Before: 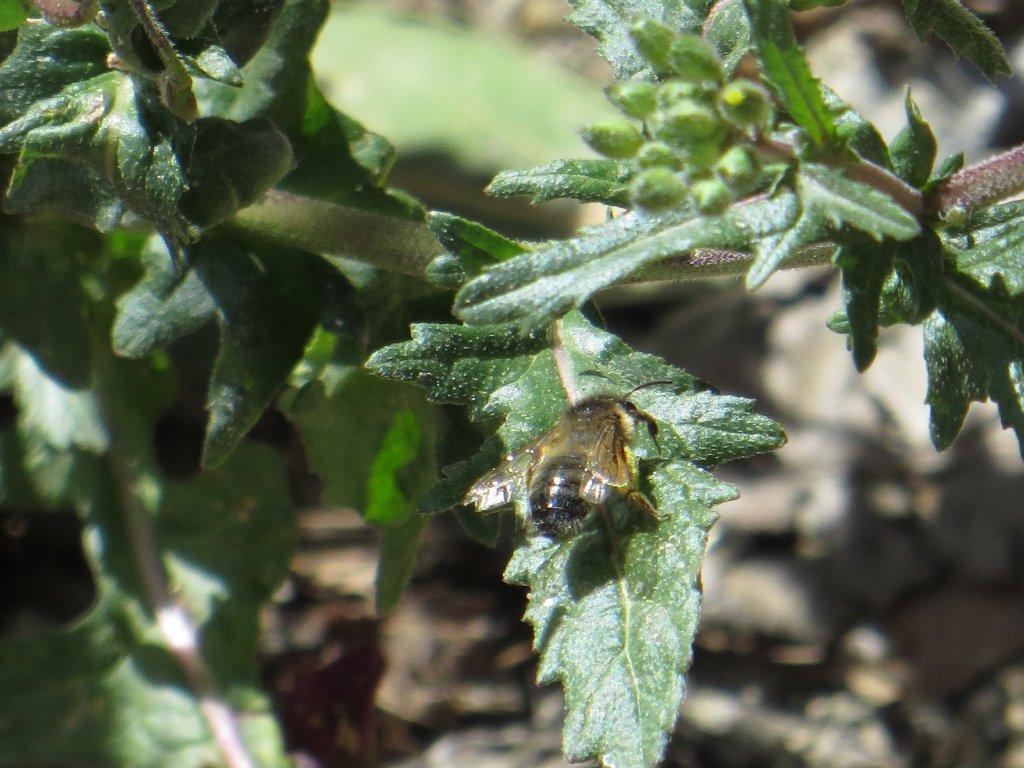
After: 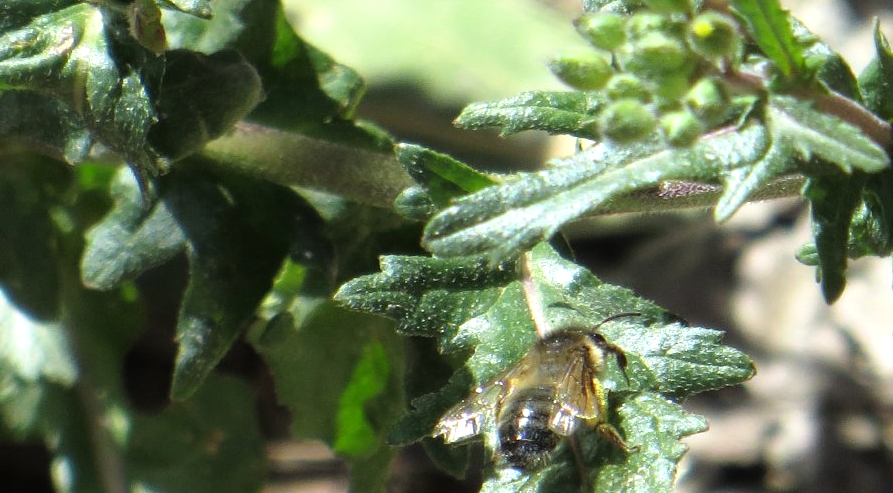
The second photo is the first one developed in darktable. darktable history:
tone equalizer: -8 EV -0.408 EV, -7 EV -0.367 EV, -6 EV -0.317 EV, -5 EV -0.246 EV, -3 EV 0.192 EV, -2 EV 0.32 EV, -1 EV 0.397 EV, +0 EV 0.404 EV
crop: left 3.106%, top 8.943%, right 9.632%, bottom 26.798%
